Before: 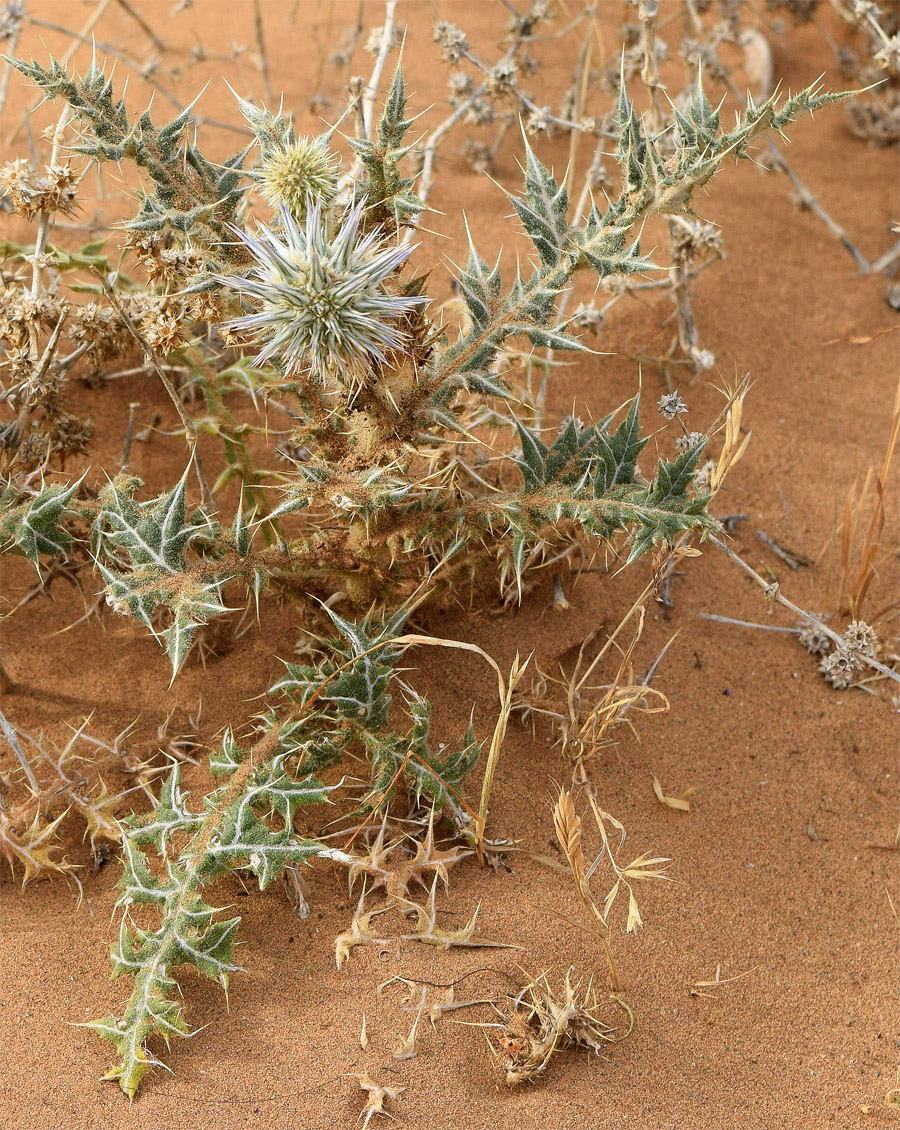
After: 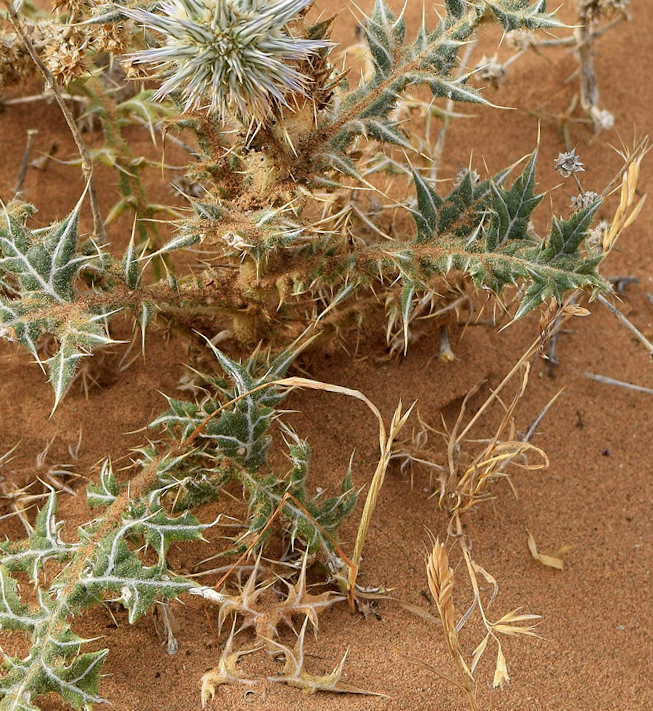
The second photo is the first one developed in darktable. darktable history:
crop and rotate: angle -3.34°, left 9.791%, top 20.643%, right 12.454%, bottom 11.941%
